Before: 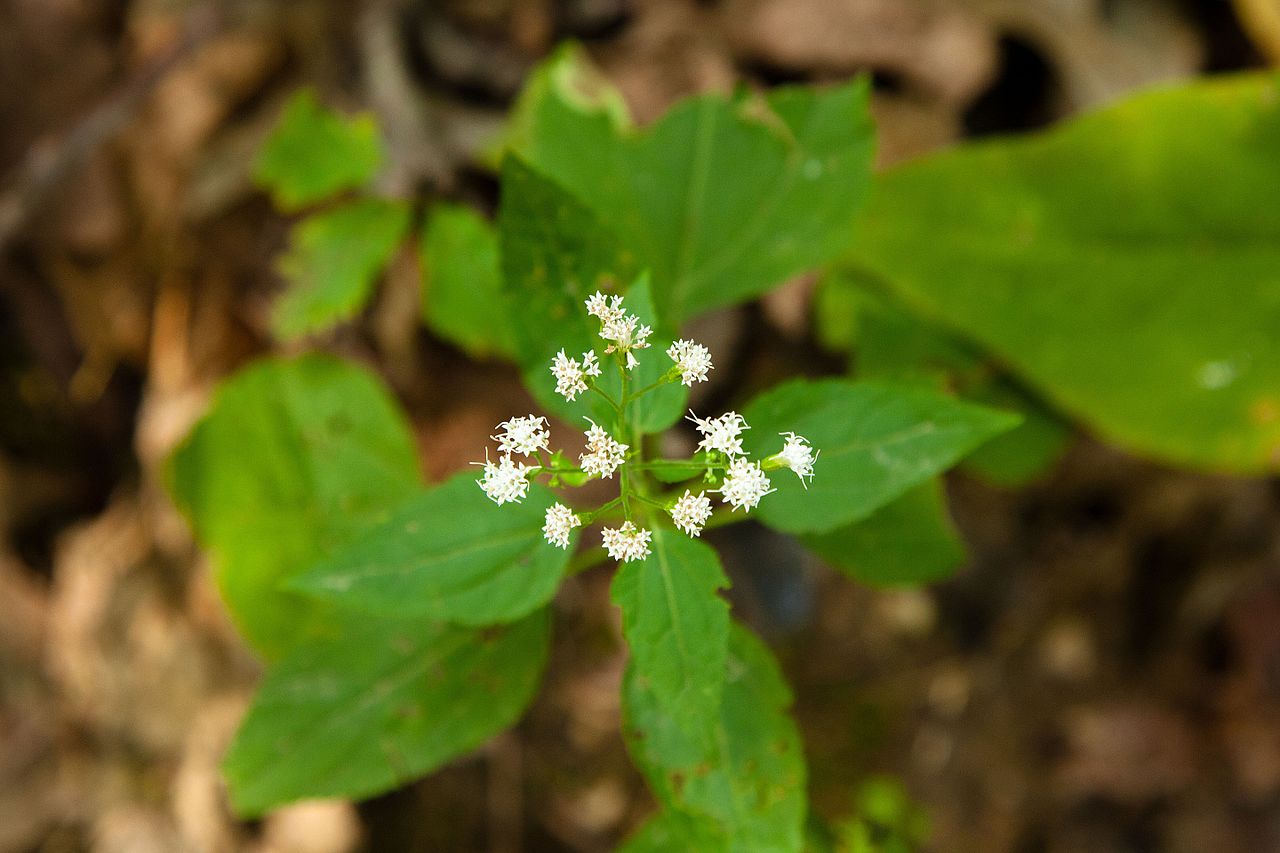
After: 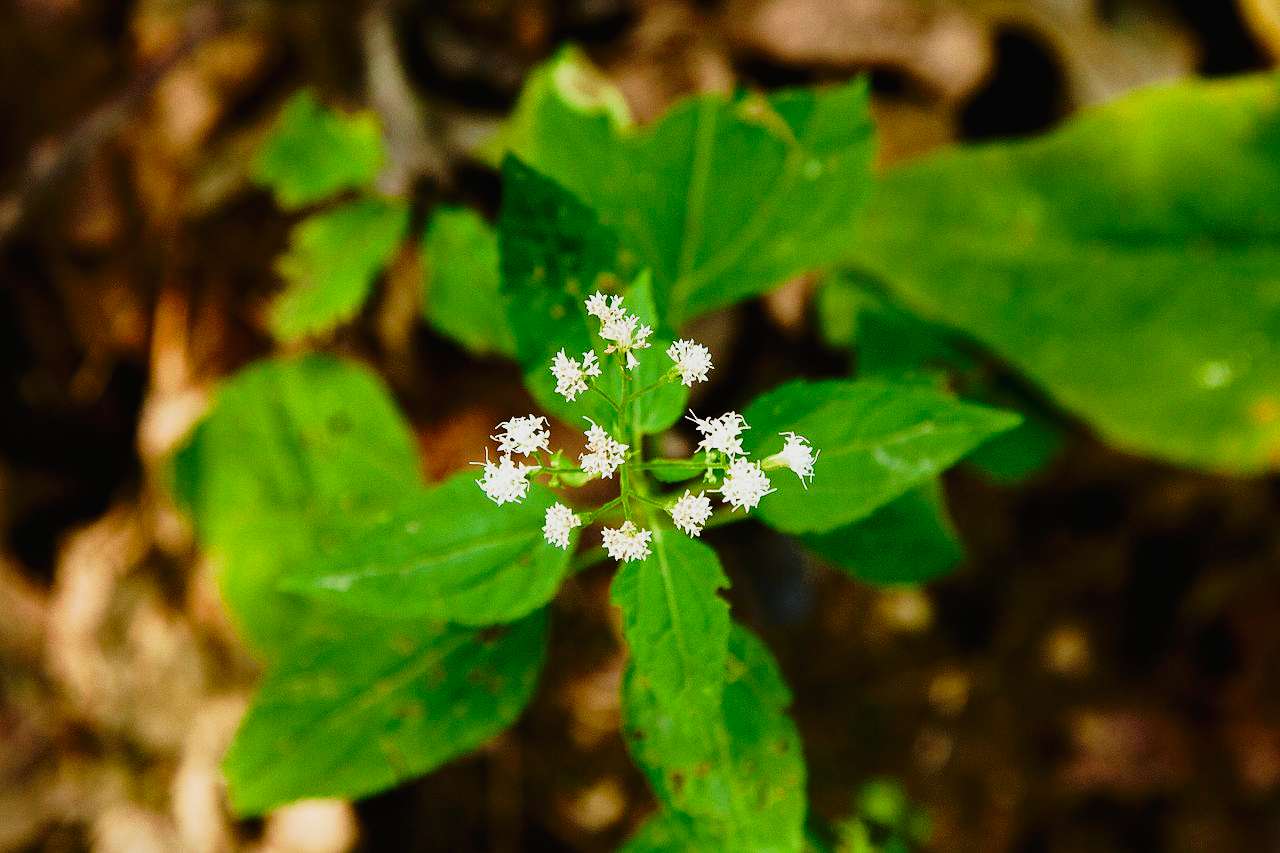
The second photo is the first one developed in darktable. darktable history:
contrast brightness saturation: contrast 0.191, brightness -0.104, saturation 0.208
tone curve: curves: ch0 [(0, 0.012) (0.144, 0.137) (0.326, 0.386) (0.489, 0.573) (0.656, 0.763) (0.849, 0.902) (1, 0.974)]; ch1 [(0, 0) (0.366, 0.367) (0.475, 0.453) (0.494, 0.493) (0.504, 0.497) (0.544, 0.579) (0.562, 0.619) (0.622, 0.694) (1, 1)]; ch2 [(0, 0) (0.333, 0.346) (0.375, 0.375) (0.424, 0.43) (0.476, 0.492) (0.502, 0.503) (0.533, 0.541) (0.572, 0.615) (0.605, 0.656) (0.641, 0.709) (1, 1)], preserve colors none
filmic rgb: black relative exposure -7.96 EV, white relative exposure 3.9 EV, hardness 4.27, color science v4 (2020)
